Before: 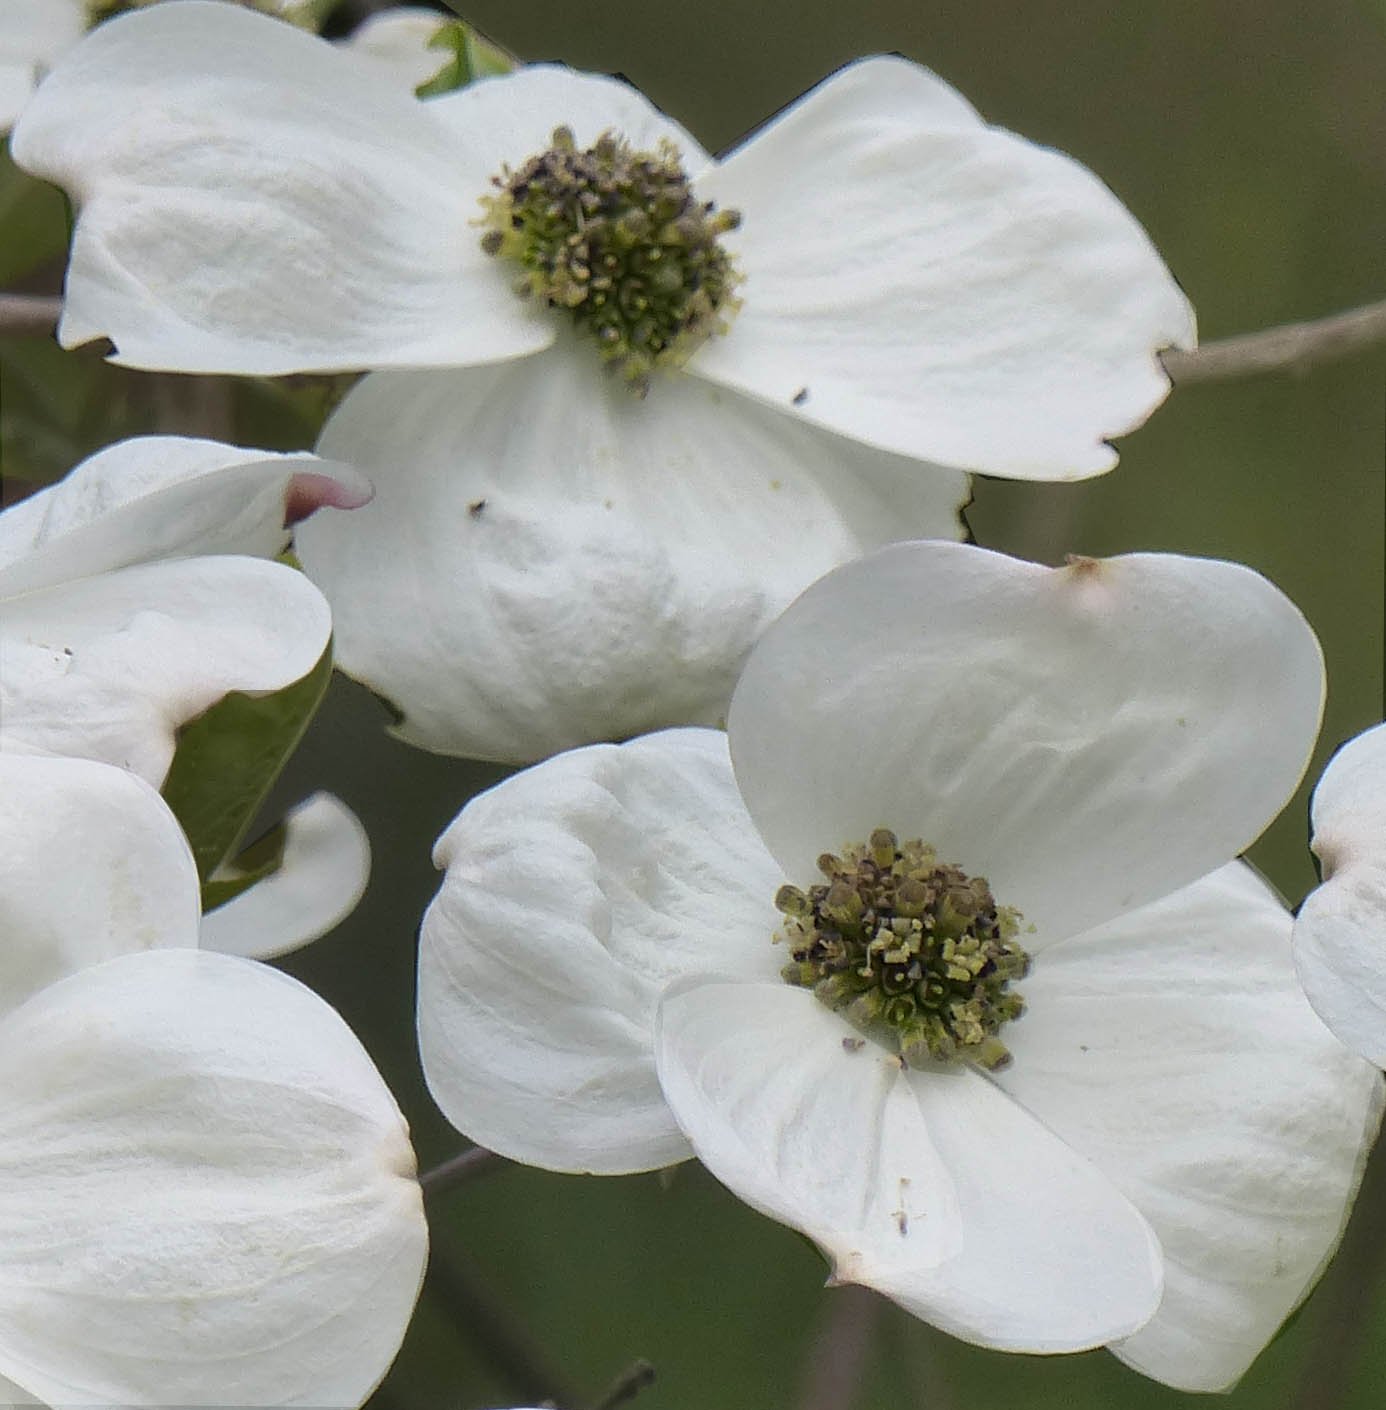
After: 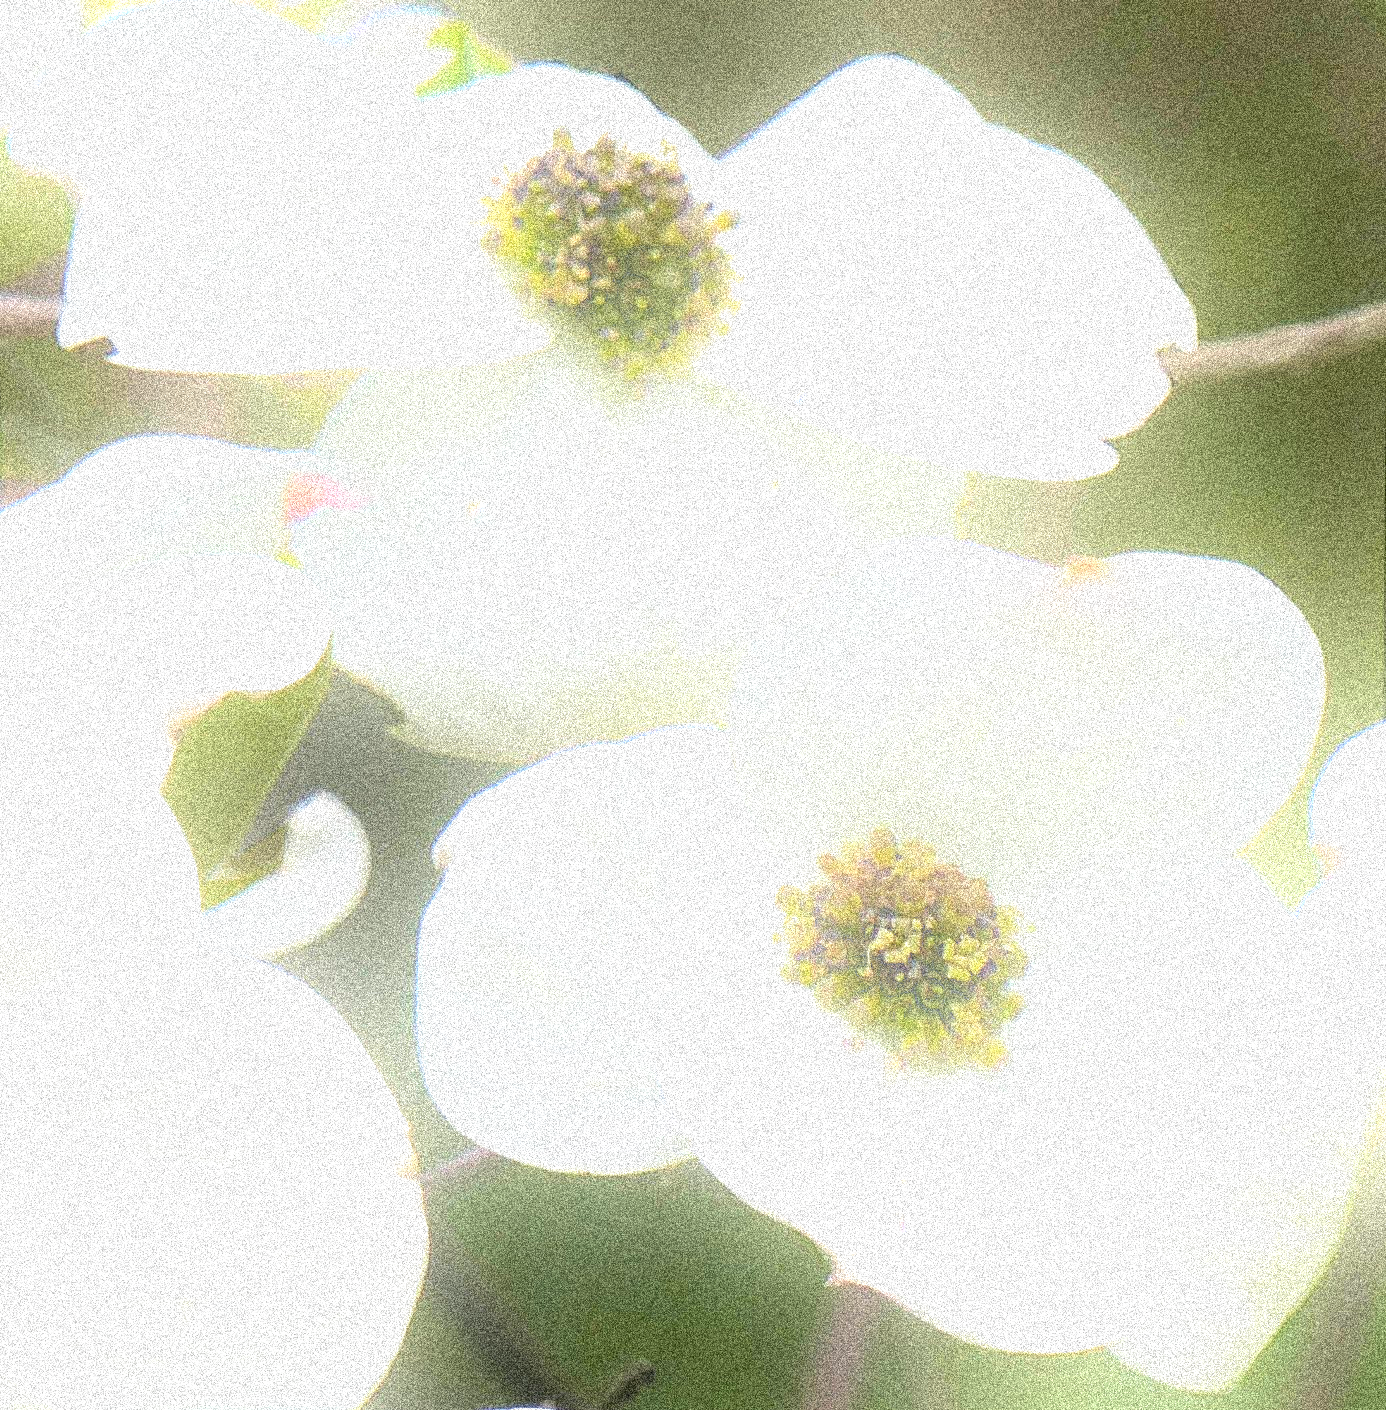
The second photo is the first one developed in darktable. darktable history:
shadows and highlights: shadows 37.27, highlights -28.18, soften with gaussian
exposure: exposure 0.3 EV, compensate highlight preservation false
bloom: on, module defaults
tone curve: curves: ch0 [(0, 0) (0.003, 0.028) (0.011, 0.028) (0.025, 0.026) (0.044, 0.036) (0.069, 0.06) (0.1, 0.101) (0.136, 0.15) (0.177, 0.203) (0.224, 0.271) (0.277, 0.345) (0.335, 0.422) (0.399, 0.515) (0.468, 0.611) (0.543, 0.716) (0.623, 0.826) (0.709, 0.942) (0.801, 0.992) (0.898, 1) (1, 1)], preserve colors none
grain: coarseness 3.75 ISO, strength 100%, mid-tones bias 0%
